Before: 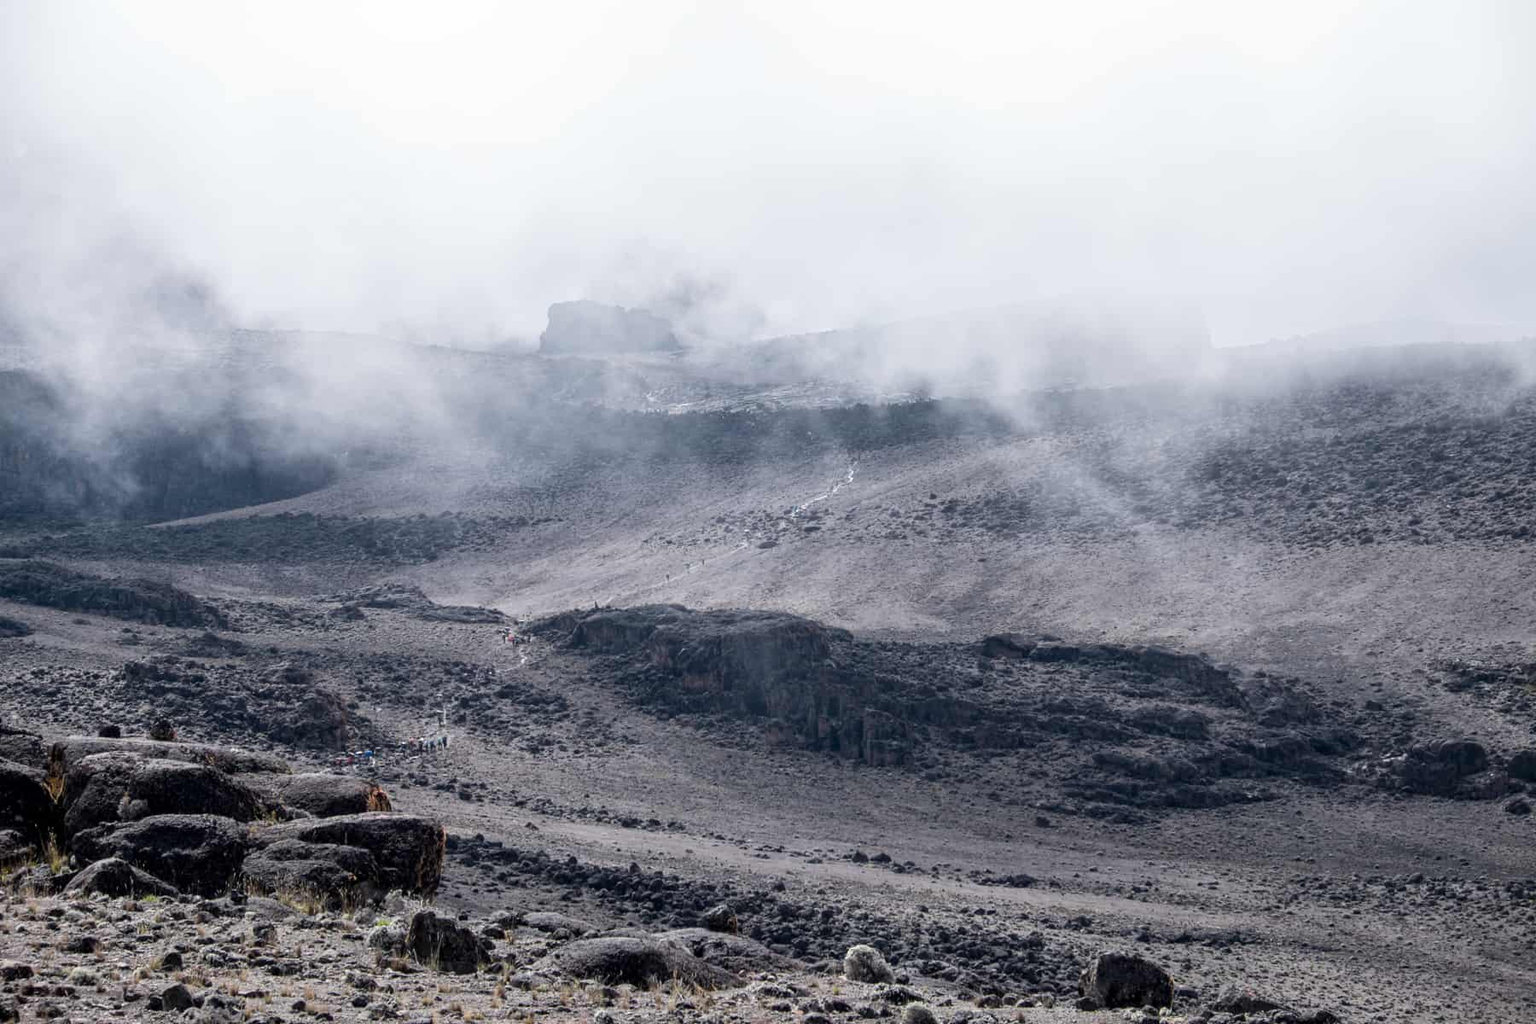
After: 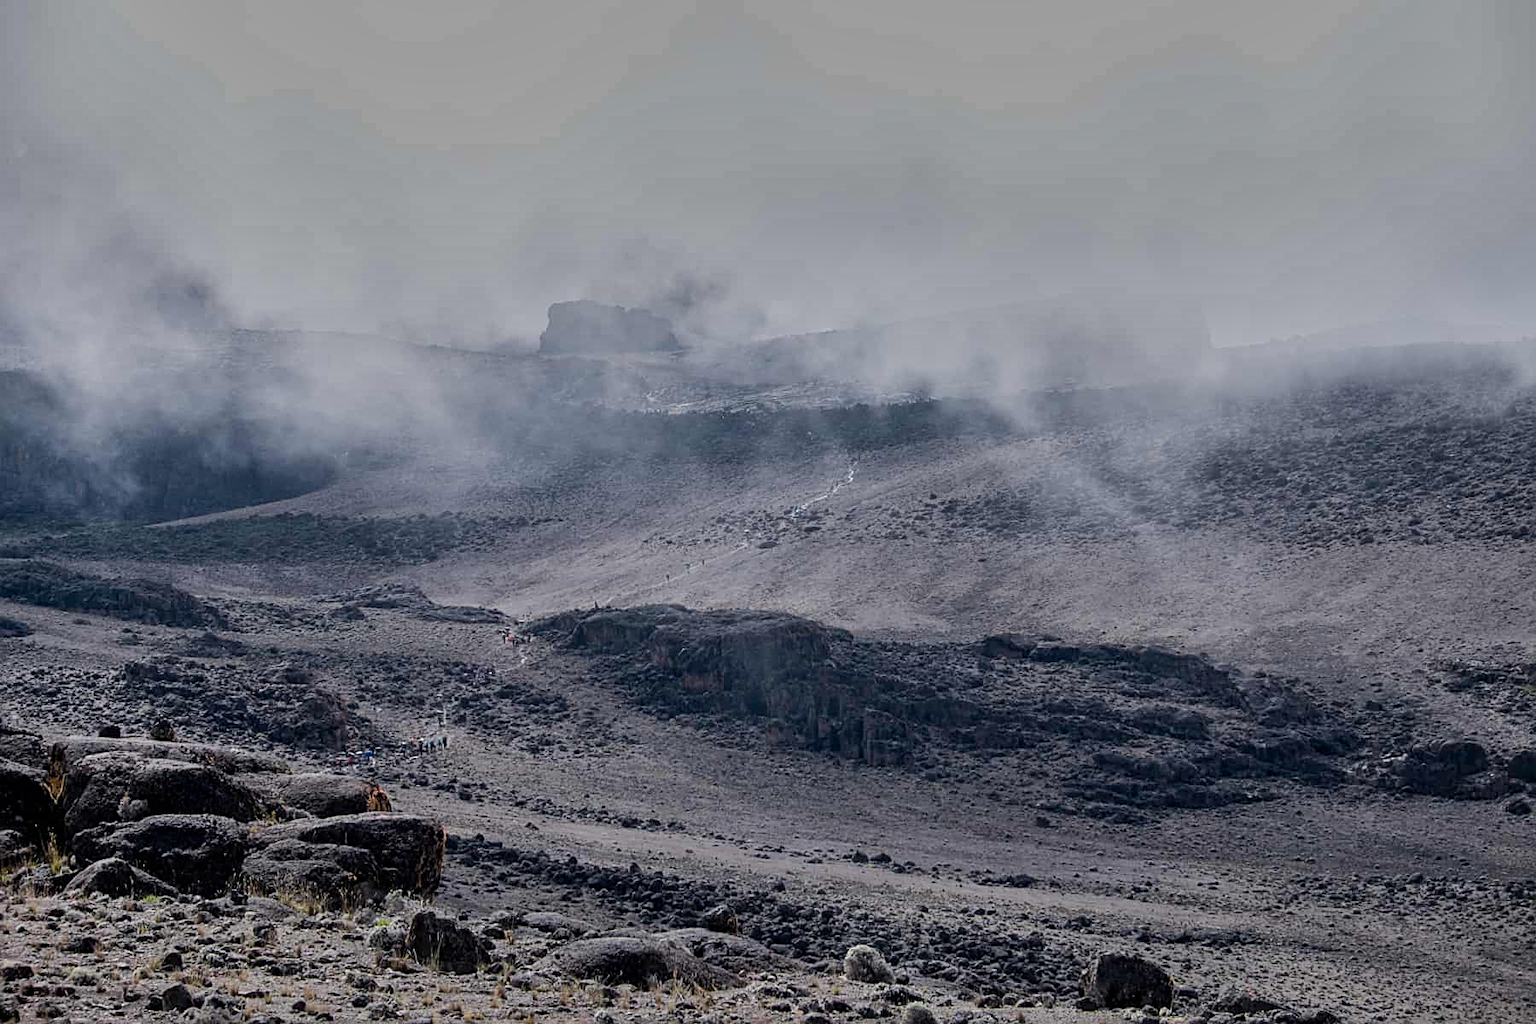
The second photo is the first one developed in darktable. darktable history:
shadows and highlights: radius 108.52, shadows 40.68, highlights -72.88, low approximation 0.01, soften with gaussian
exposure: exposure -0.582 EV, compensate highlight preservation false
color balance rgb: linear chroma grading › shadows -8%, linear chroma grading › global chroma 10%, perceptual saturation grading › global saturation 2%, perceptual saturation grading › highlights -2%, perceptual saturation grading › mid-tones 4%, perceptual saturation grading › shadows 8%, perceptual brilliance grading › global brilliance 2%, perceptual brilliance grading › highlights -4%, global vibrance 16%, saturation formula JzAzBz (2021)
sharpen: on, module defaults
